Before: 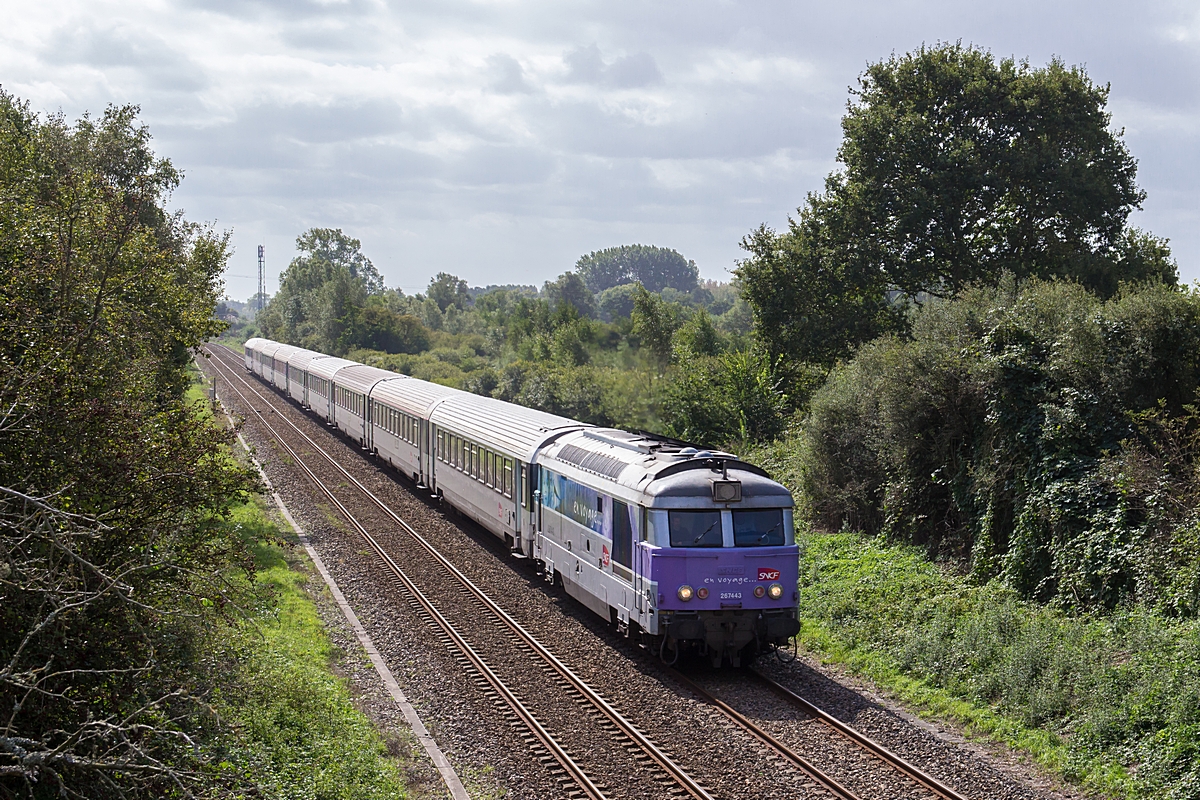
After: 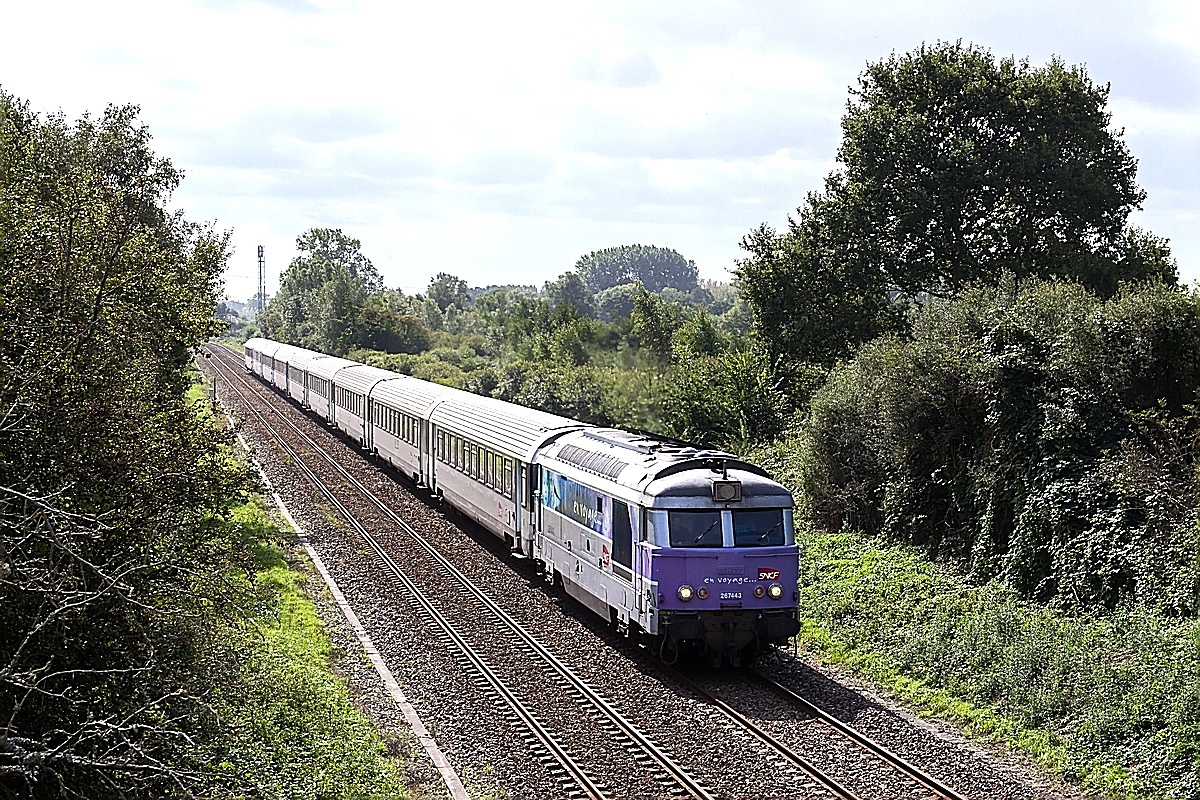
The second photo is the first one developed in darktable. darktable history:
sharpen: radius 1.349, amount 1.236, threshold 0.664
tone equalizer: -8 EV -0.734 EV, -7 EV -0.692 EV, -6 EV -0.562 EV, -5 EV -0.392 EV, -3 EV 0.371 EV, -2 EV 0.6 EV, -1 EV 0.679 EV, +0 EV 0.732 EV, edges refinement/feathering 500, mask exposure compensation -1.57 EV, preserve details guided filter
